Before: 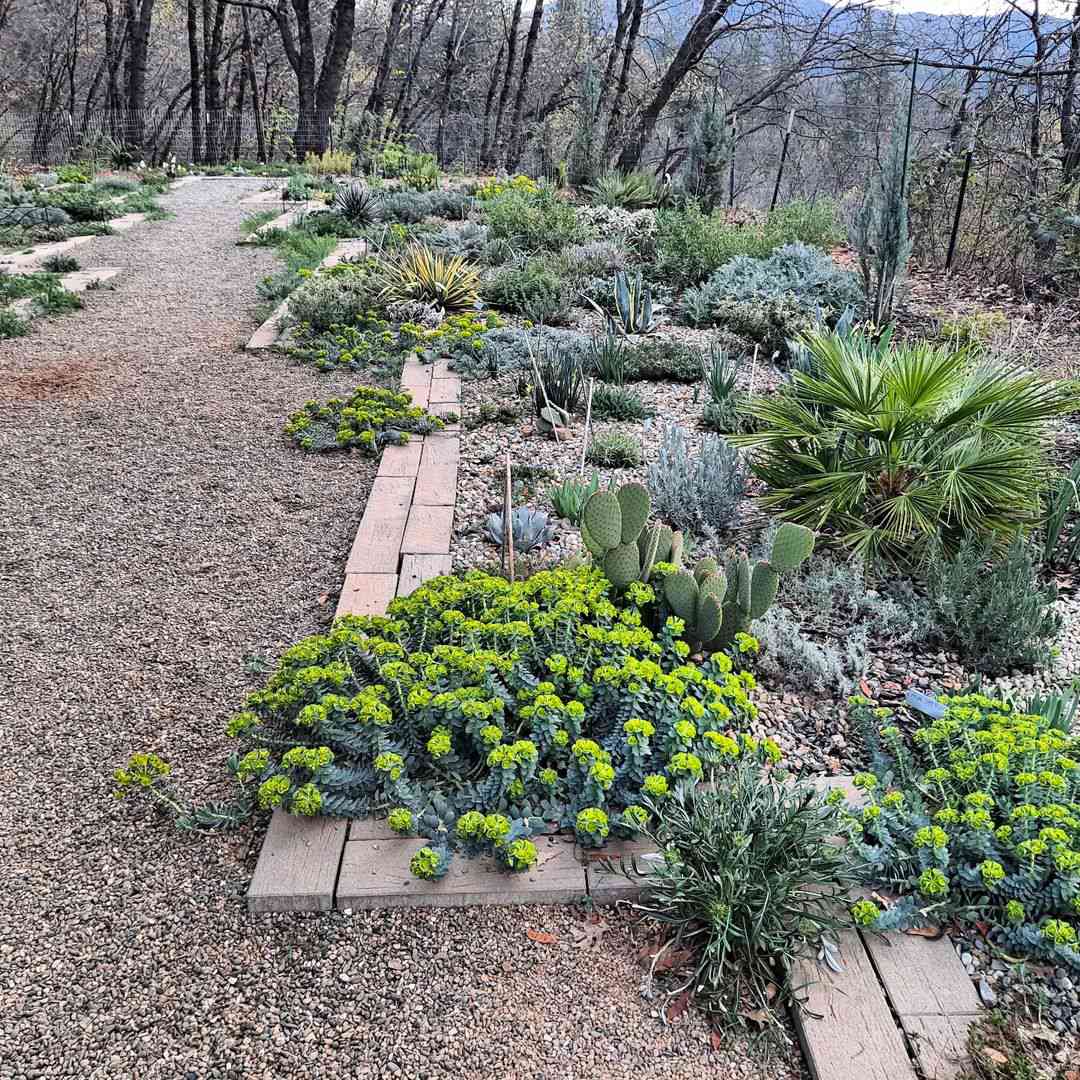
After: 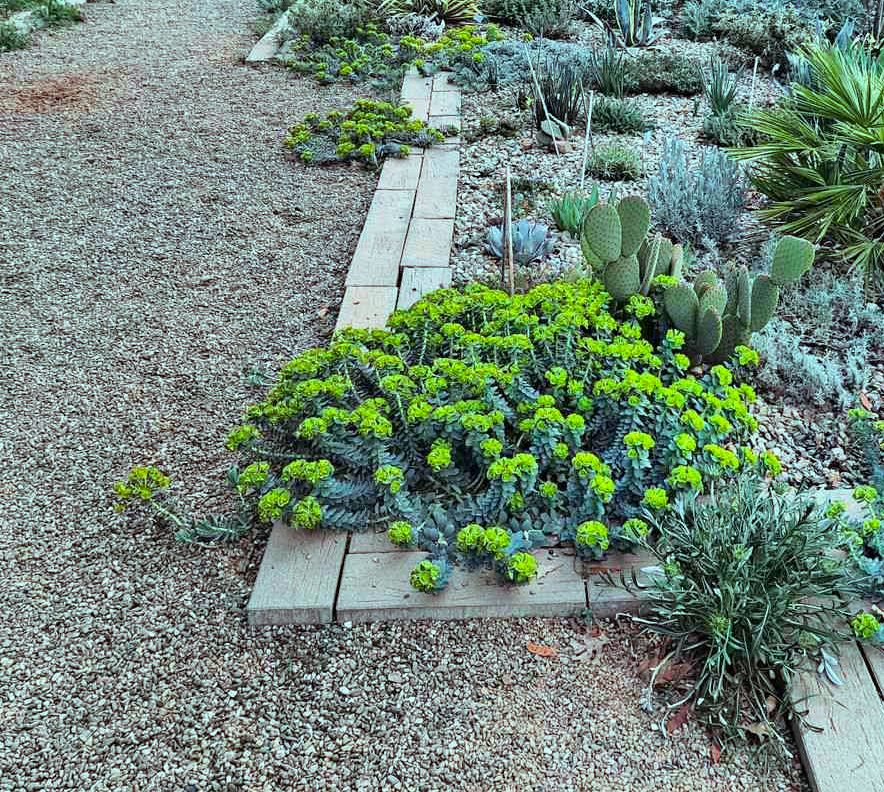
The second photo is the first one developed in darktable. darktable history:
crop: top 26.628%, right 18.056%
color balance rgb: power › luminance 3.409%, power › hue 230.36°, highlights gain › chroma 4.077%, highlights gain › hue 199.88°, perceptual saturation grading › global saturation 12.405%
